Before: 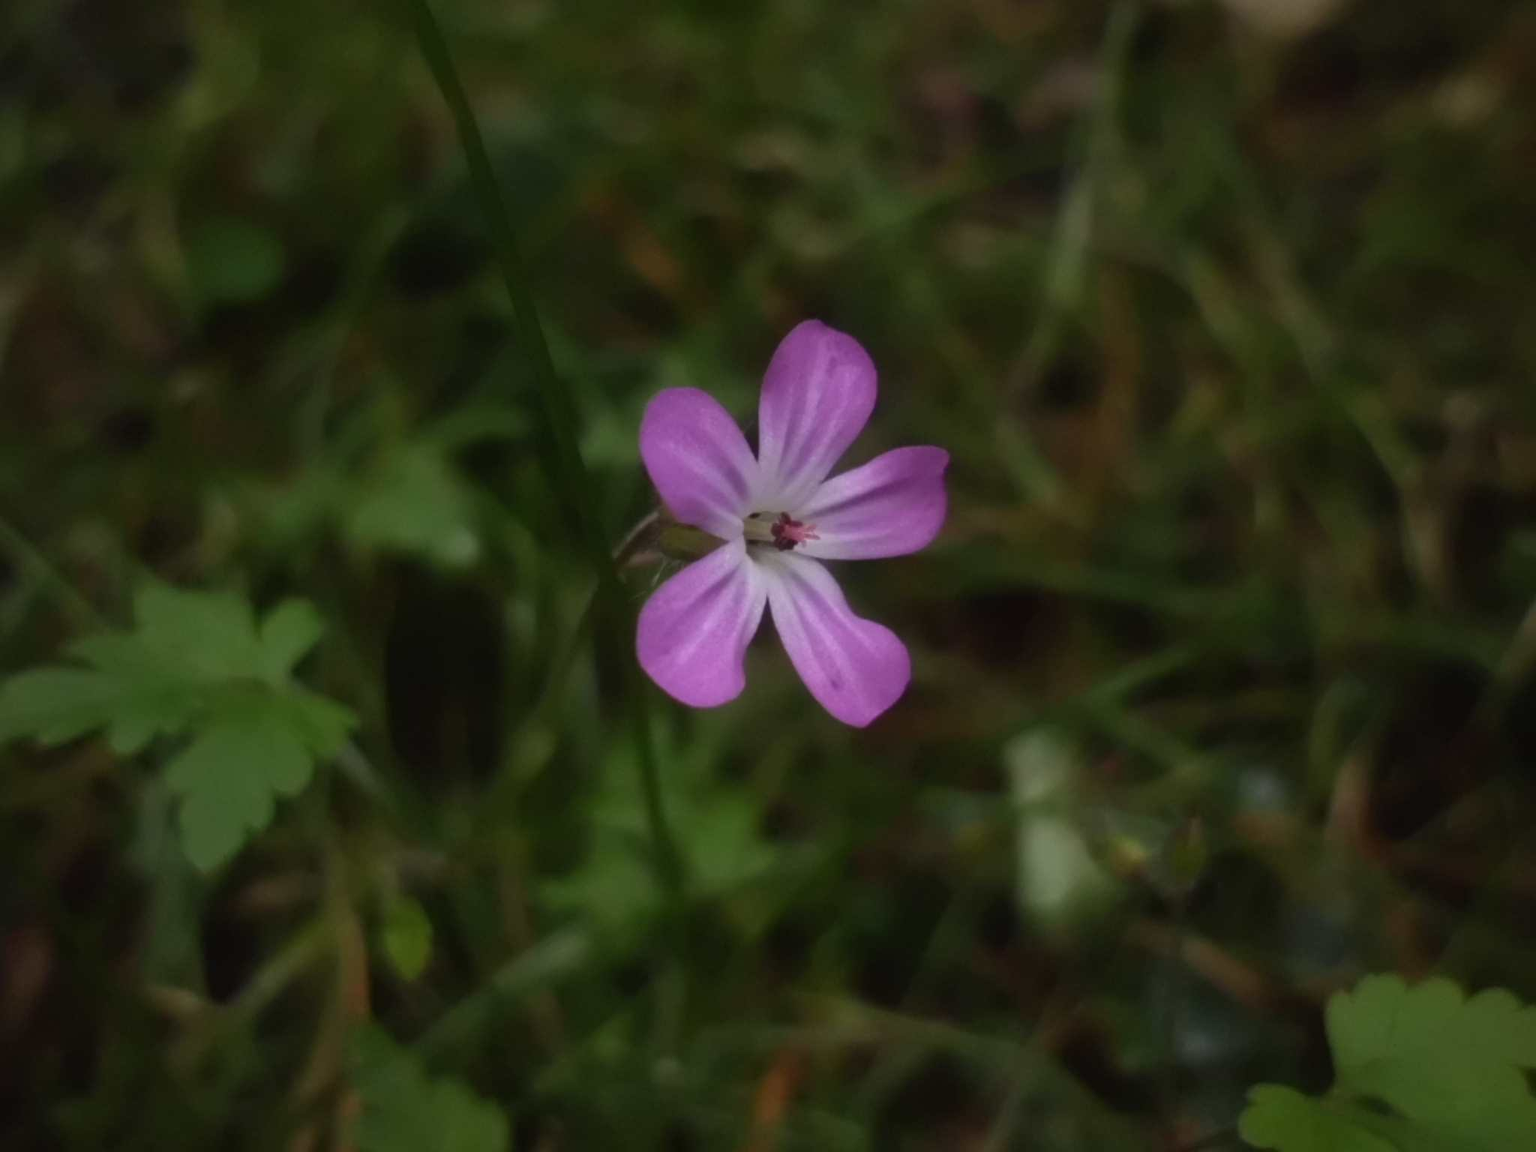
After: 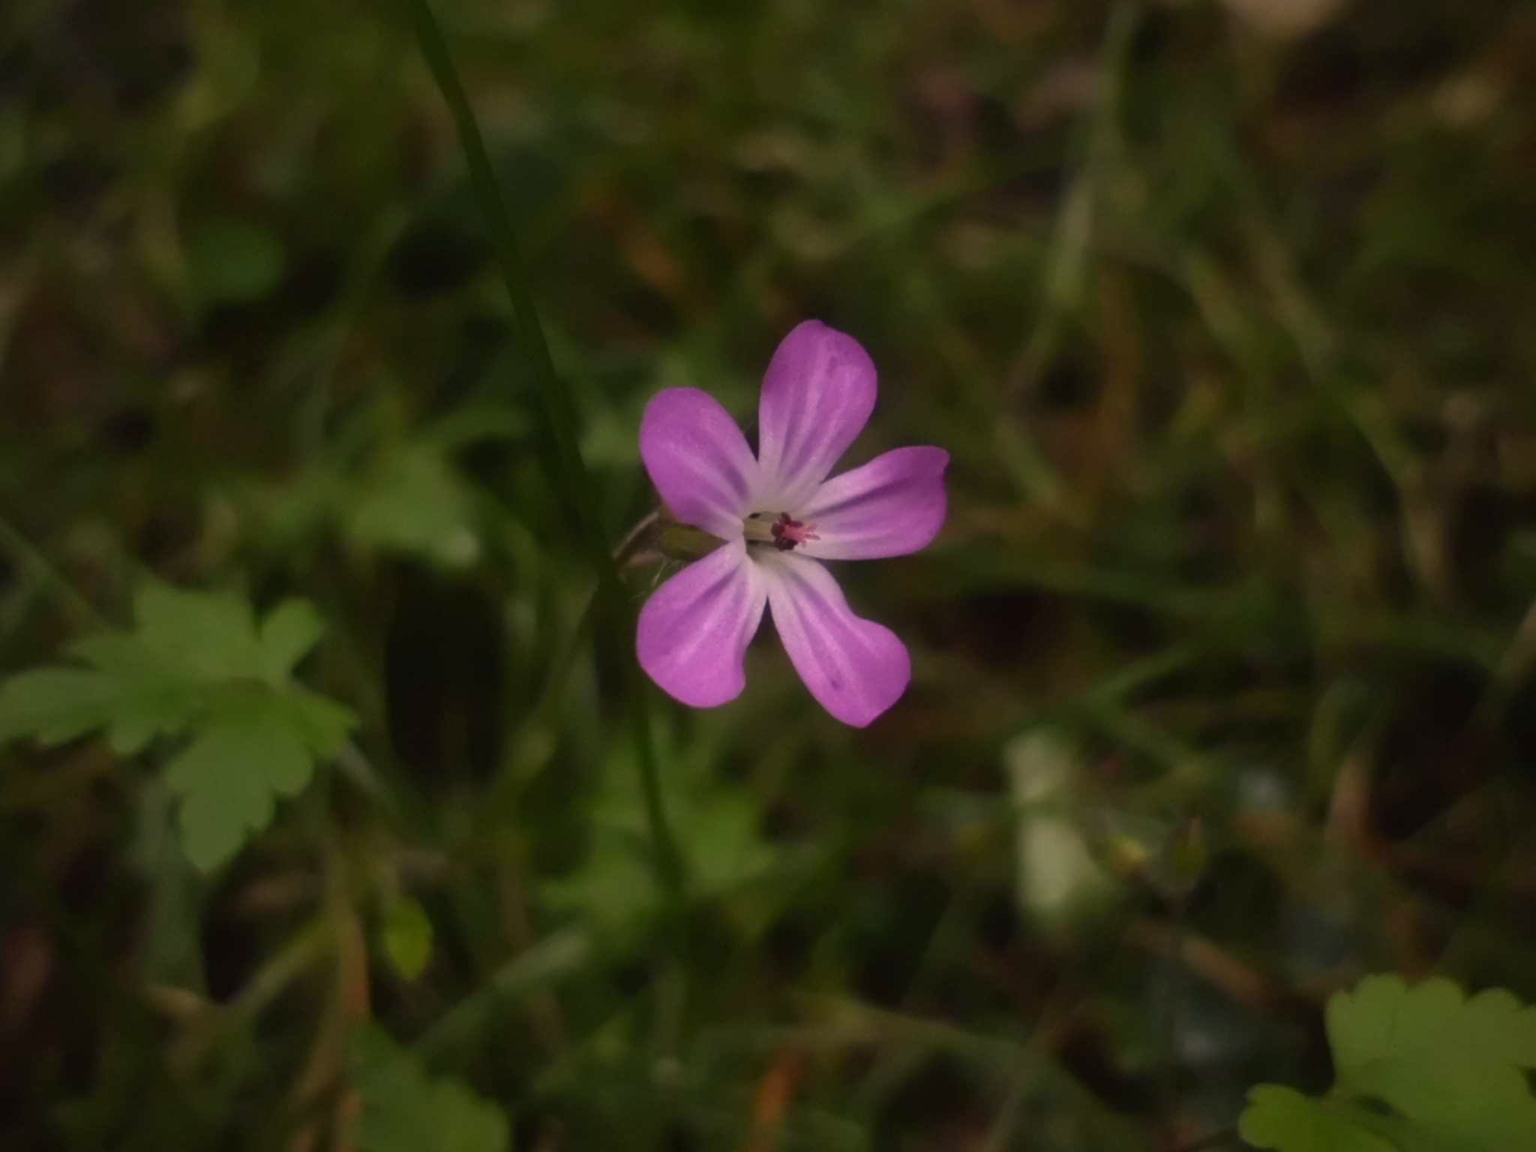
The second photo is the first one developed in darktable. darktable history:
base curve: curves: ch0 [(0, 0) (0.989, 0.992)], preserve colors none
color correction: highlights a* 11.95, highlights b* 11.75
